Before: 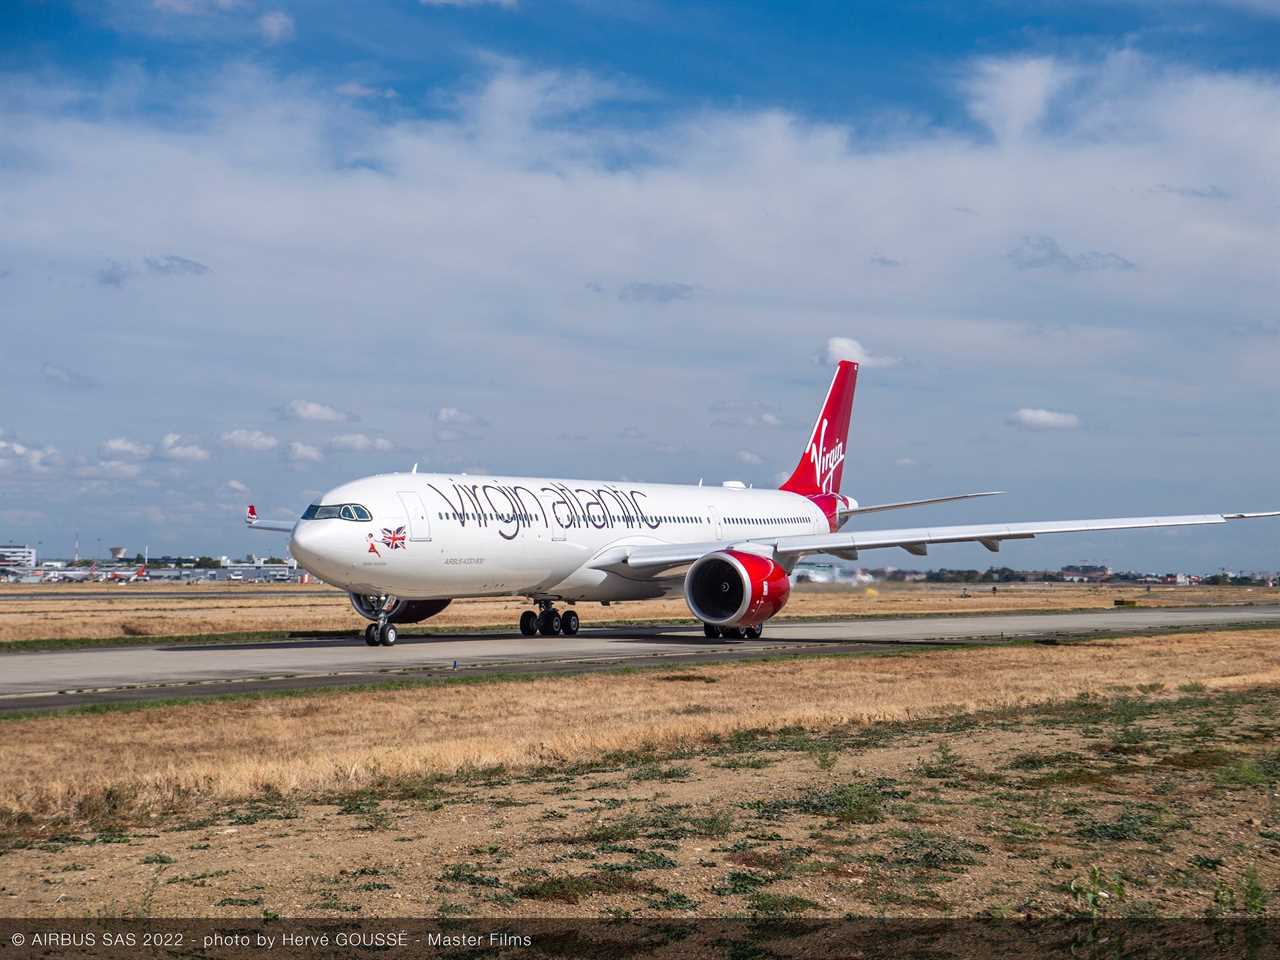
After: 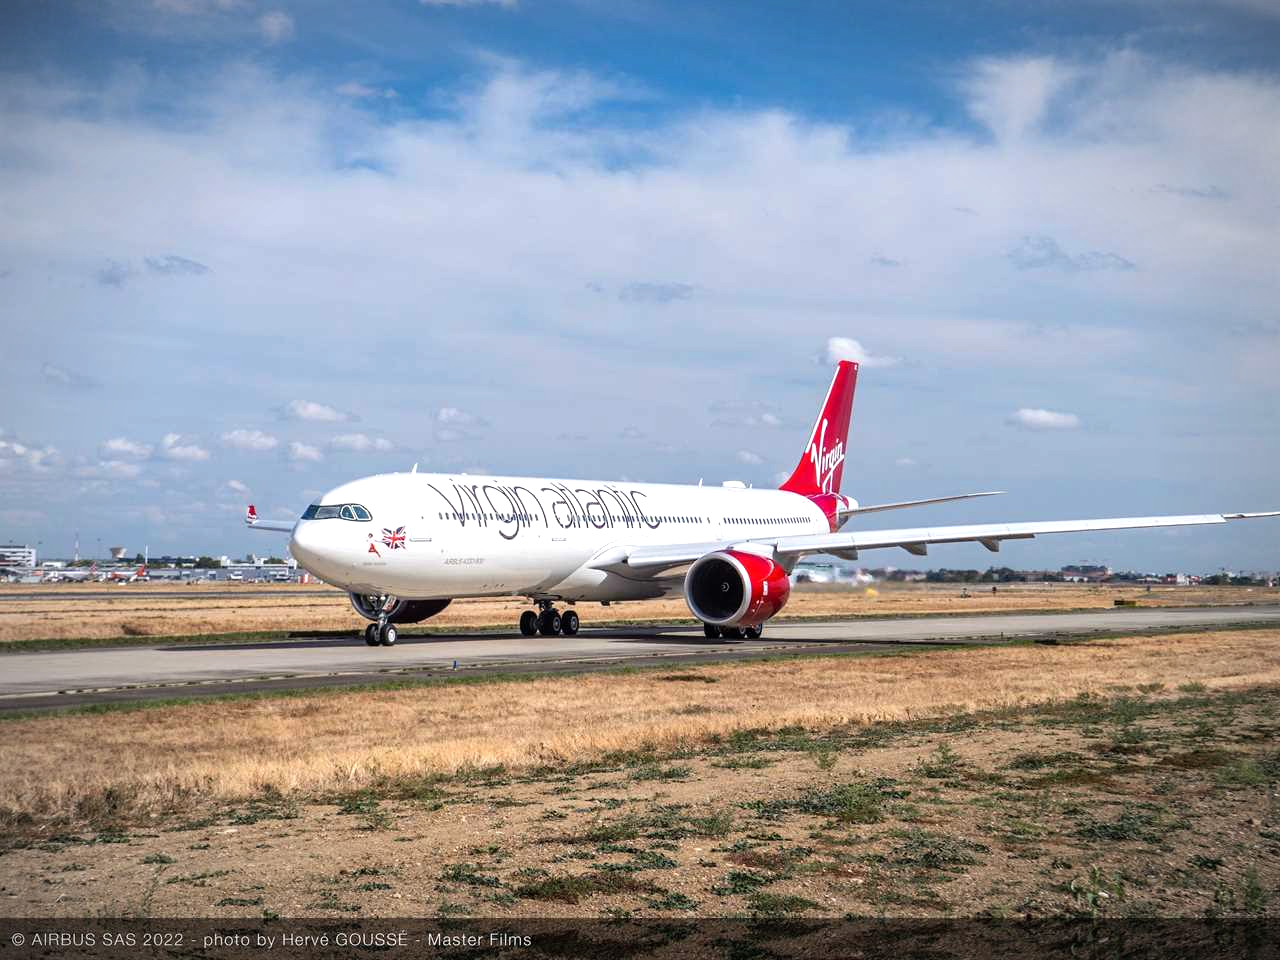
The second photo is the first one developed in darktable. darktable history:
tone equalizer: -8 EV -0.387 EV, -7 EV -0.407 EV, -6 EV -0.364 EV, -5 EV -0.197 EV, -3 EV 0.209 EV, -2 EV 0.309 EV, -1 EV 0.413 EV, +0 EV 0.427 EV
vignetting: fall-off radius 68.99%, automatic ratio true
